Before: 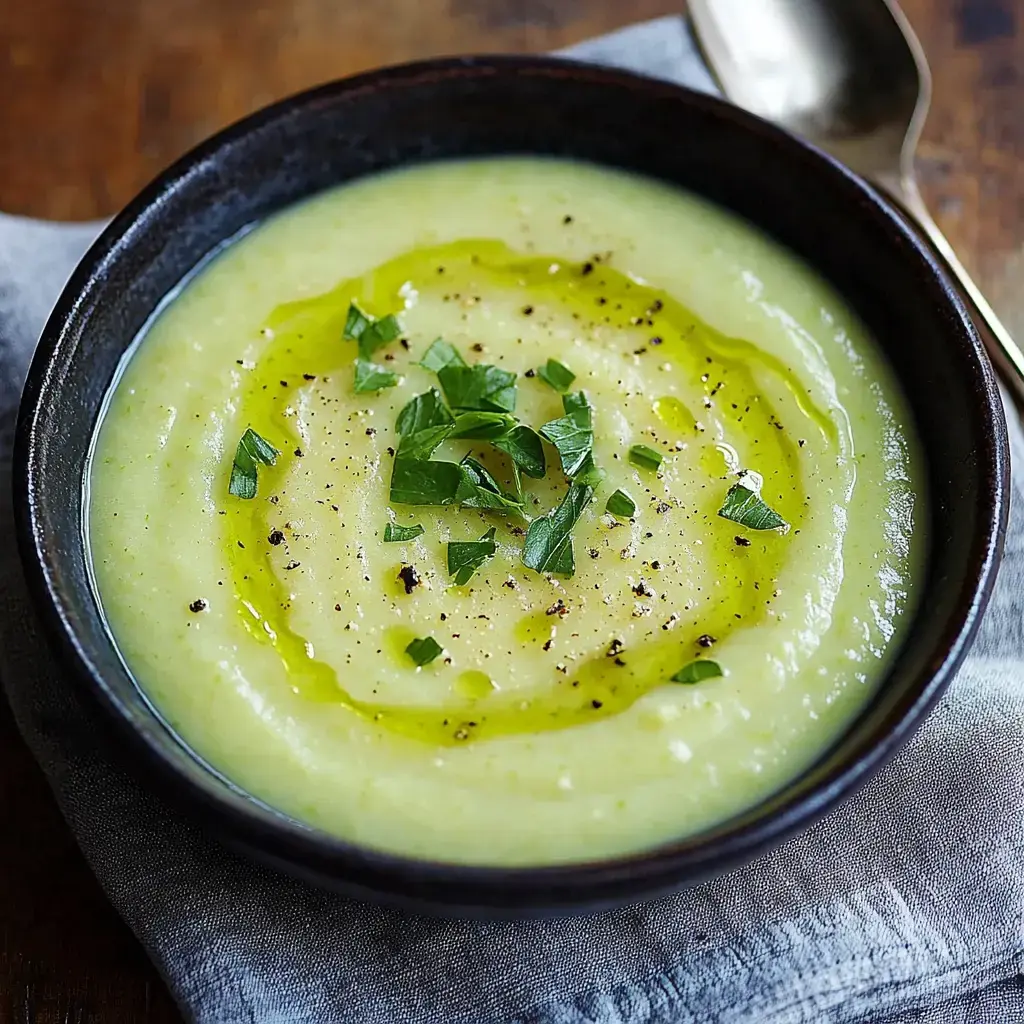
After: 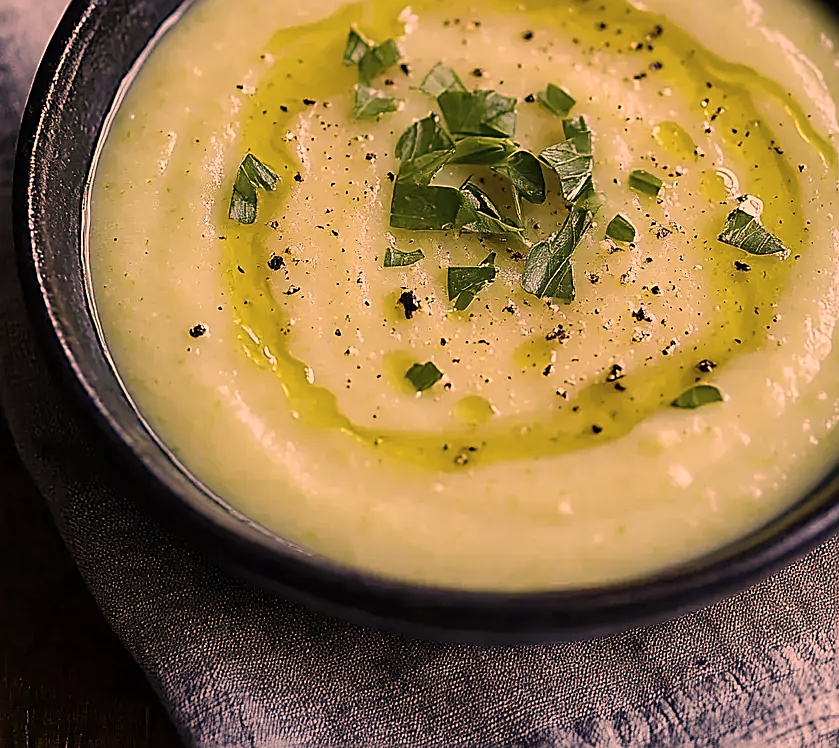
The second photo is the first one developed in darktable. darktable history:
exposure: exposure -0.213 EV, compensate highlight preservation false
color correction: highlights a* 39.61, highlights b* 39.7, saturation 0.687
crop: top 26.947%, right 18.032%
sharpen: on, module defaults
shadows and highlights: shadows 20.14, highlights -19.38, soften with gaussian
